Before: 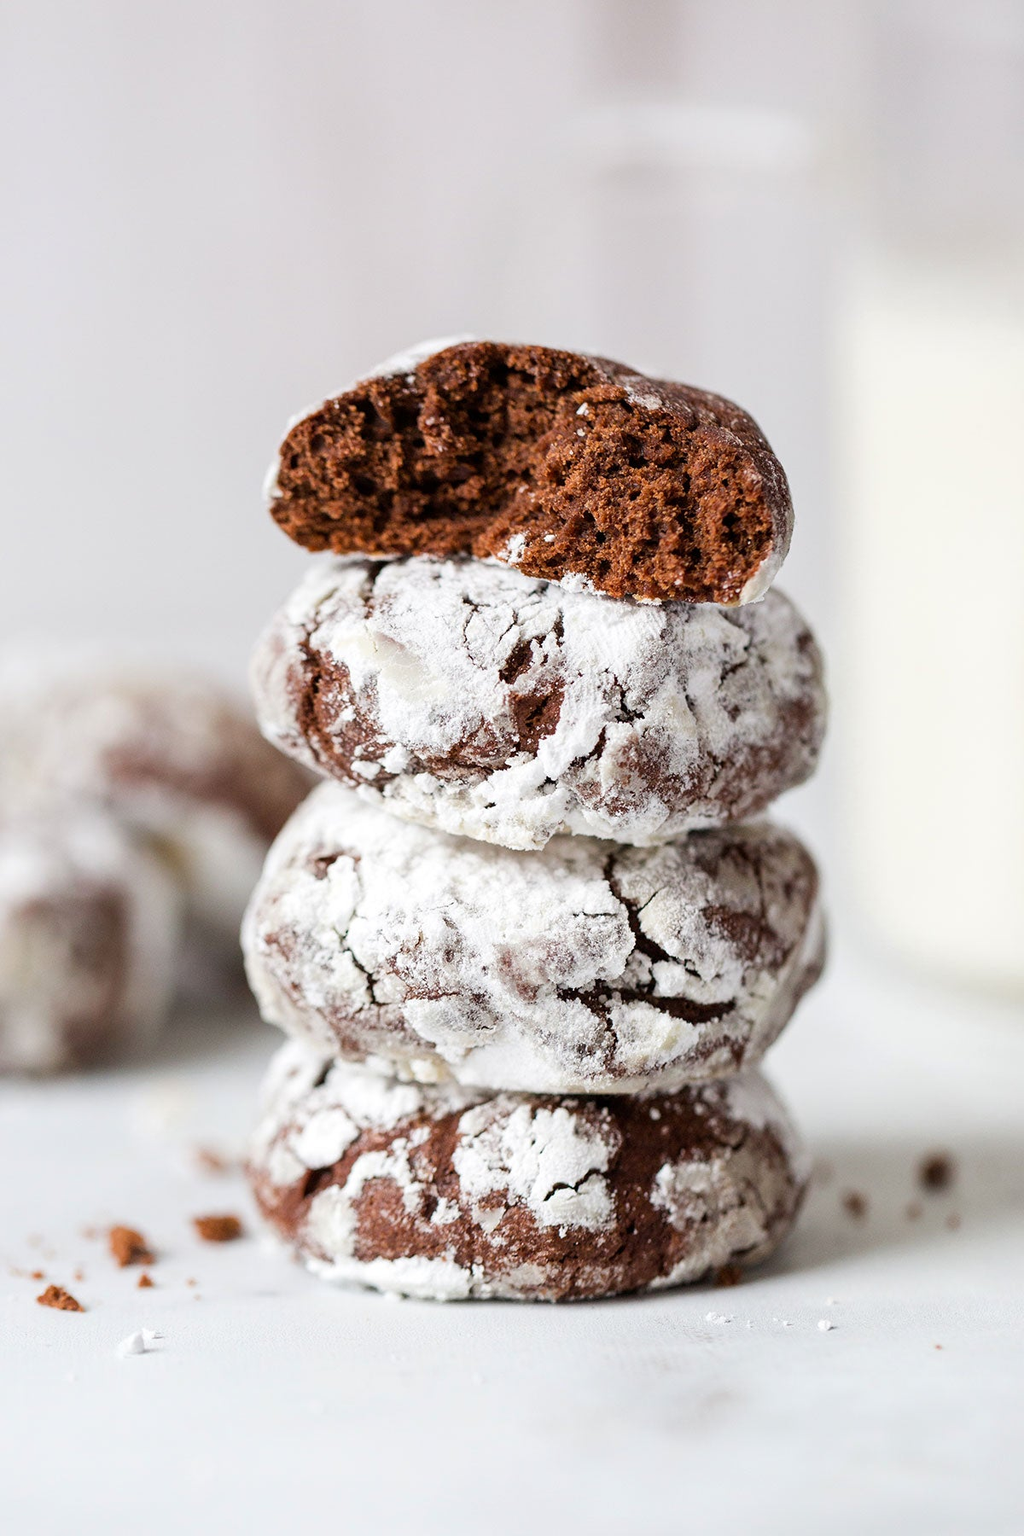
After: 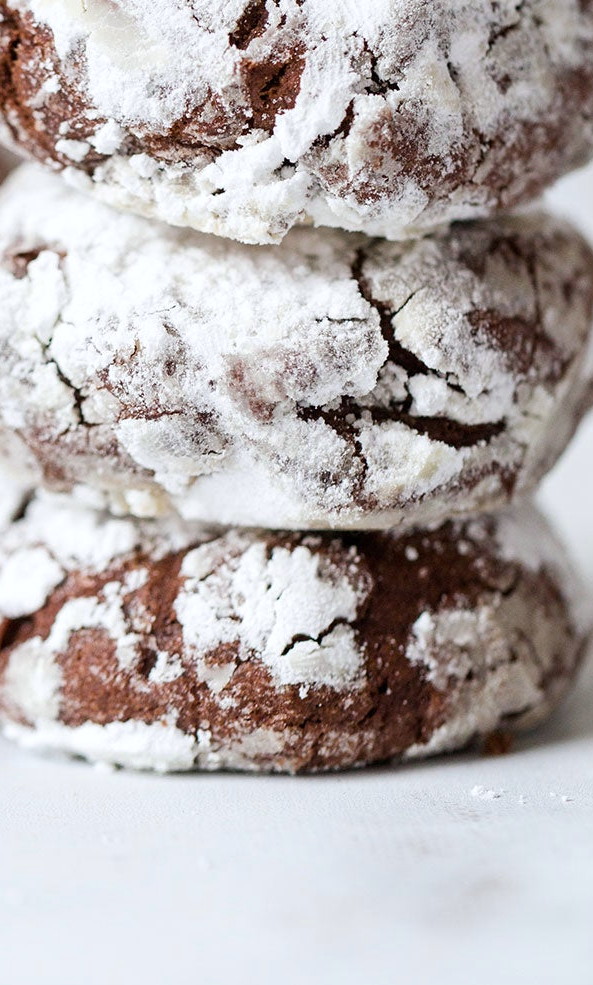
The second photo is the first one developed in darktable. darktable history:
white balance: red 0.988, blue 1.017
crop: left 29.672%, top 41.786%, right 20.851%, bottom 3.487%
